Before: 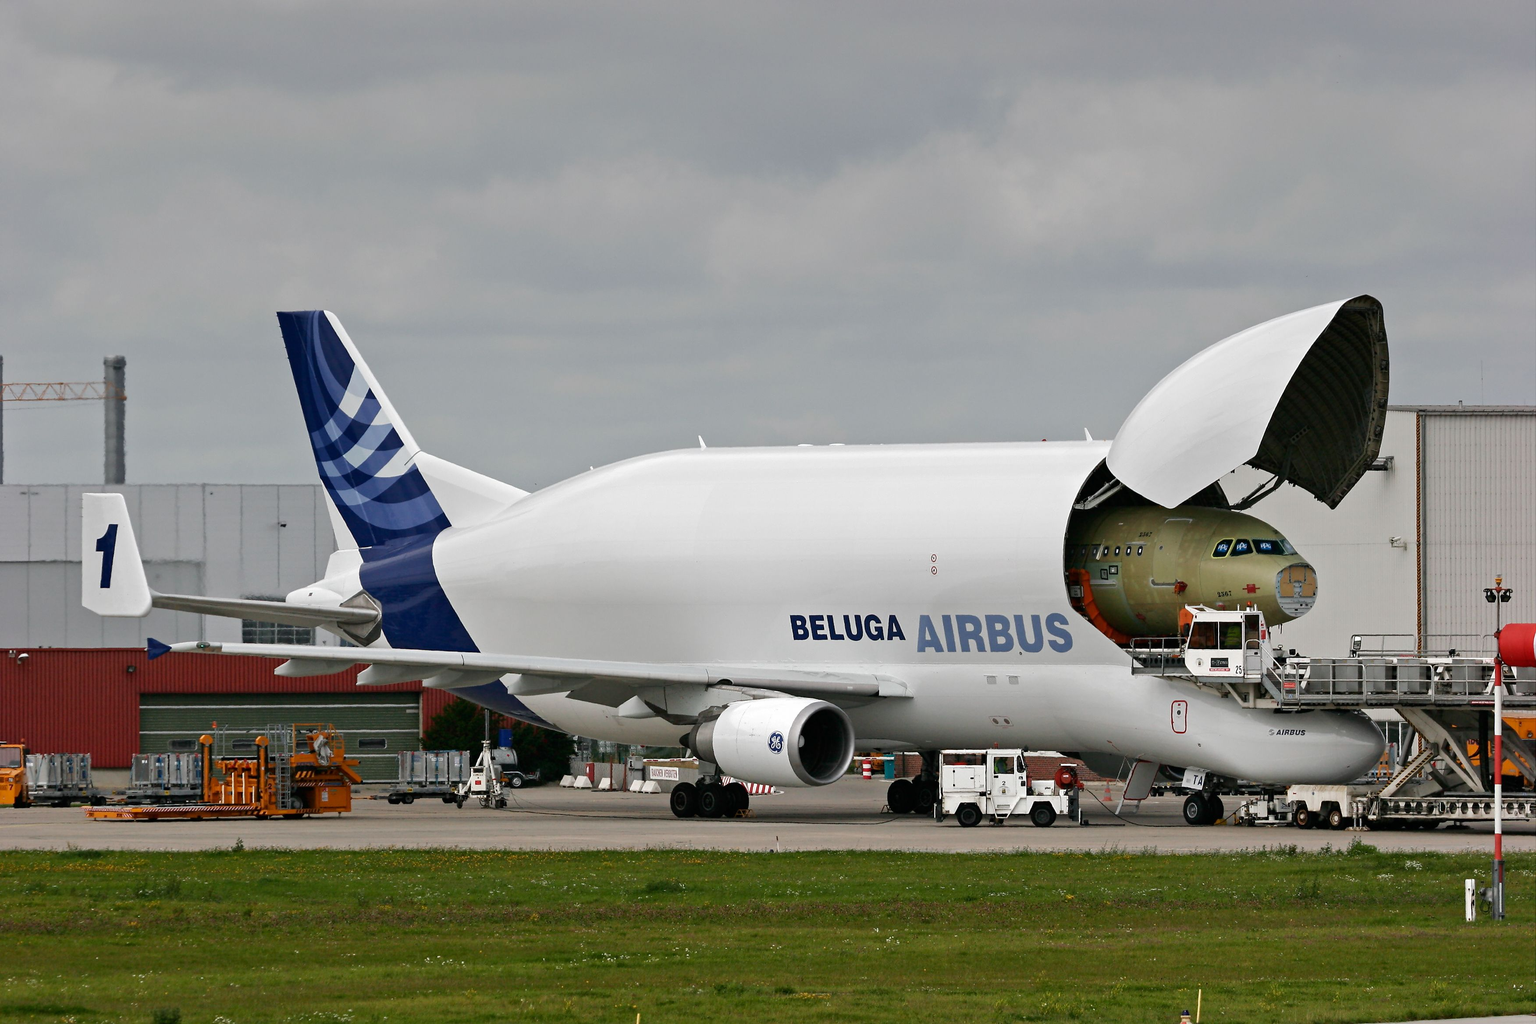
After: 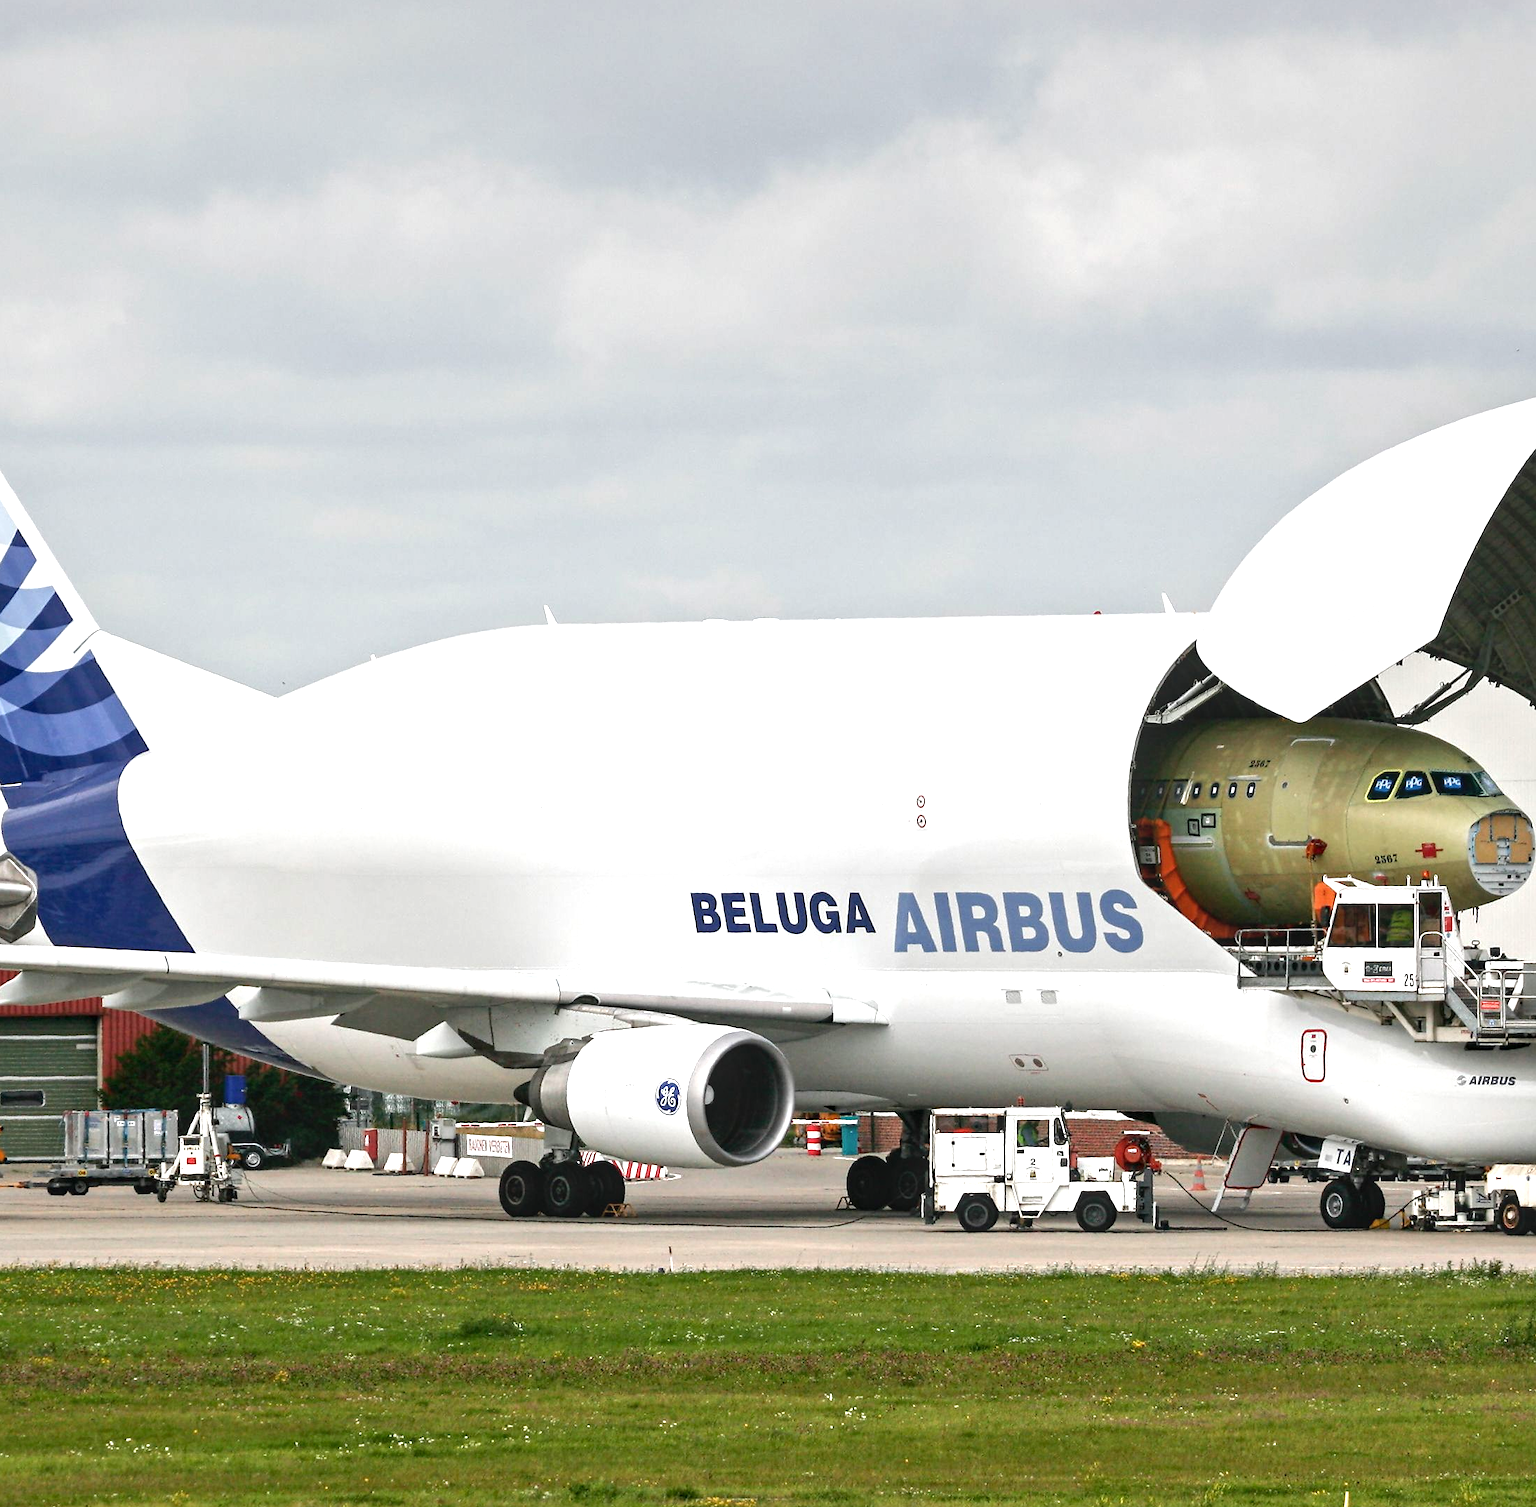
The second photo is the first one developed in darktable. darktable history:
crop and rotate: left 23.394%, top 5.646%, right 14.133%, bottom 2.32%
local contrast: on, module defaults
exposure: exposure 1 EV, compensate highlight preservation false
